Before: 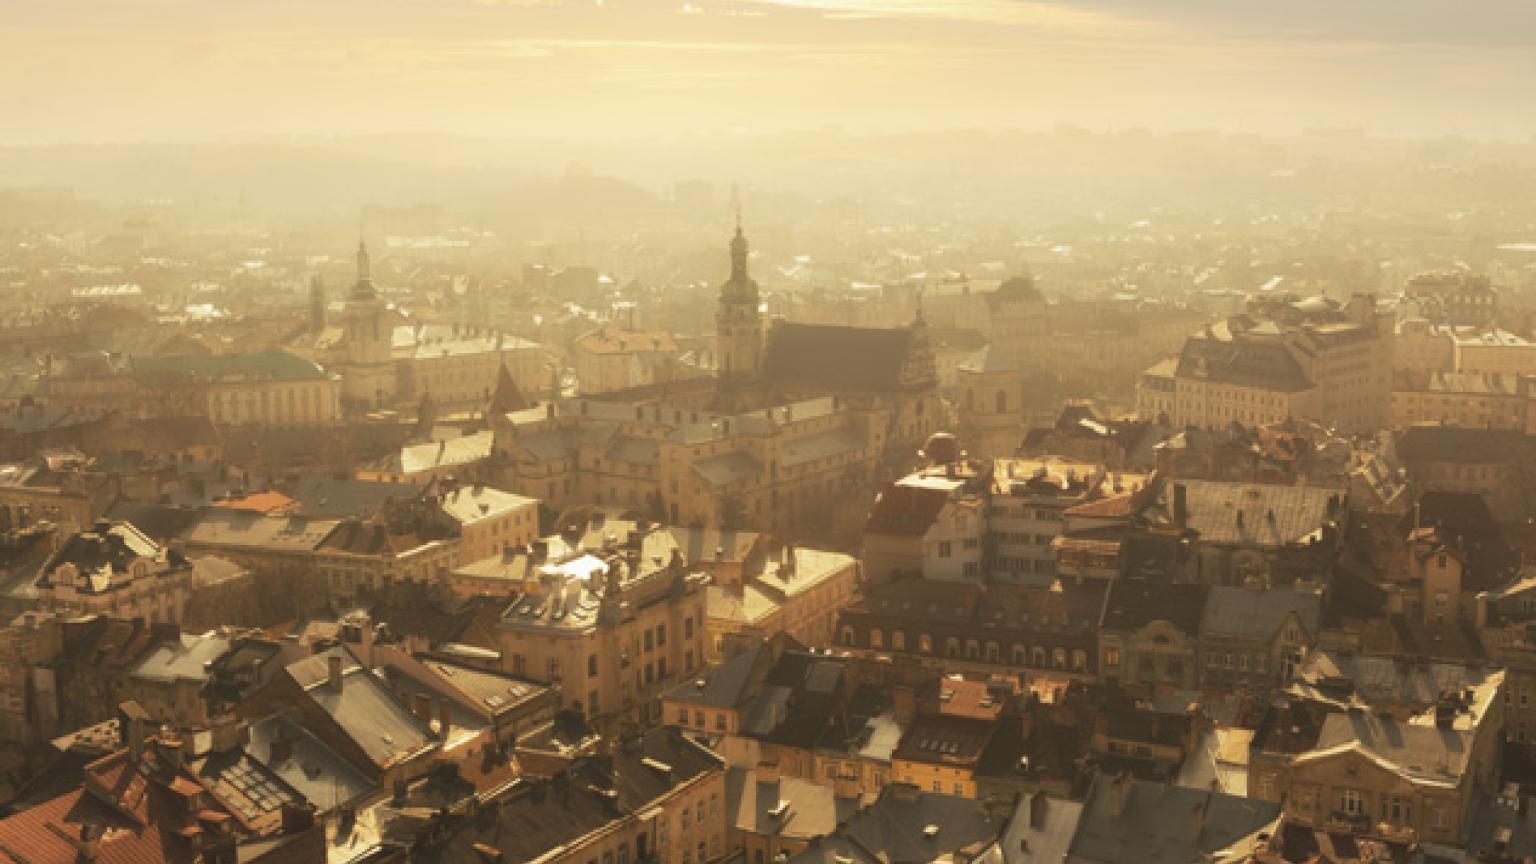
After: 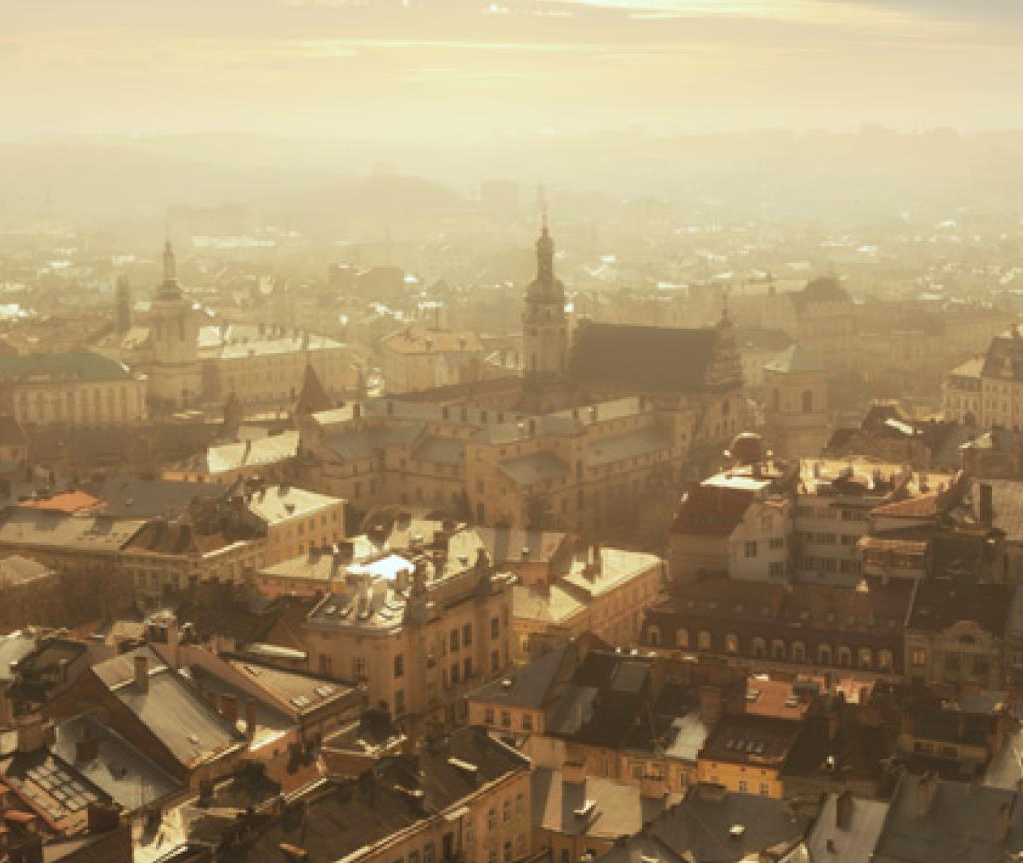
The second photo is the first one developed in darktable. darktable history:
color correction: highlights a* -3.28, highlights b* -6.24, shadows a* 3.1, shadows b* 5.19
crop and rotate: left 12.648%, right 20.685%
